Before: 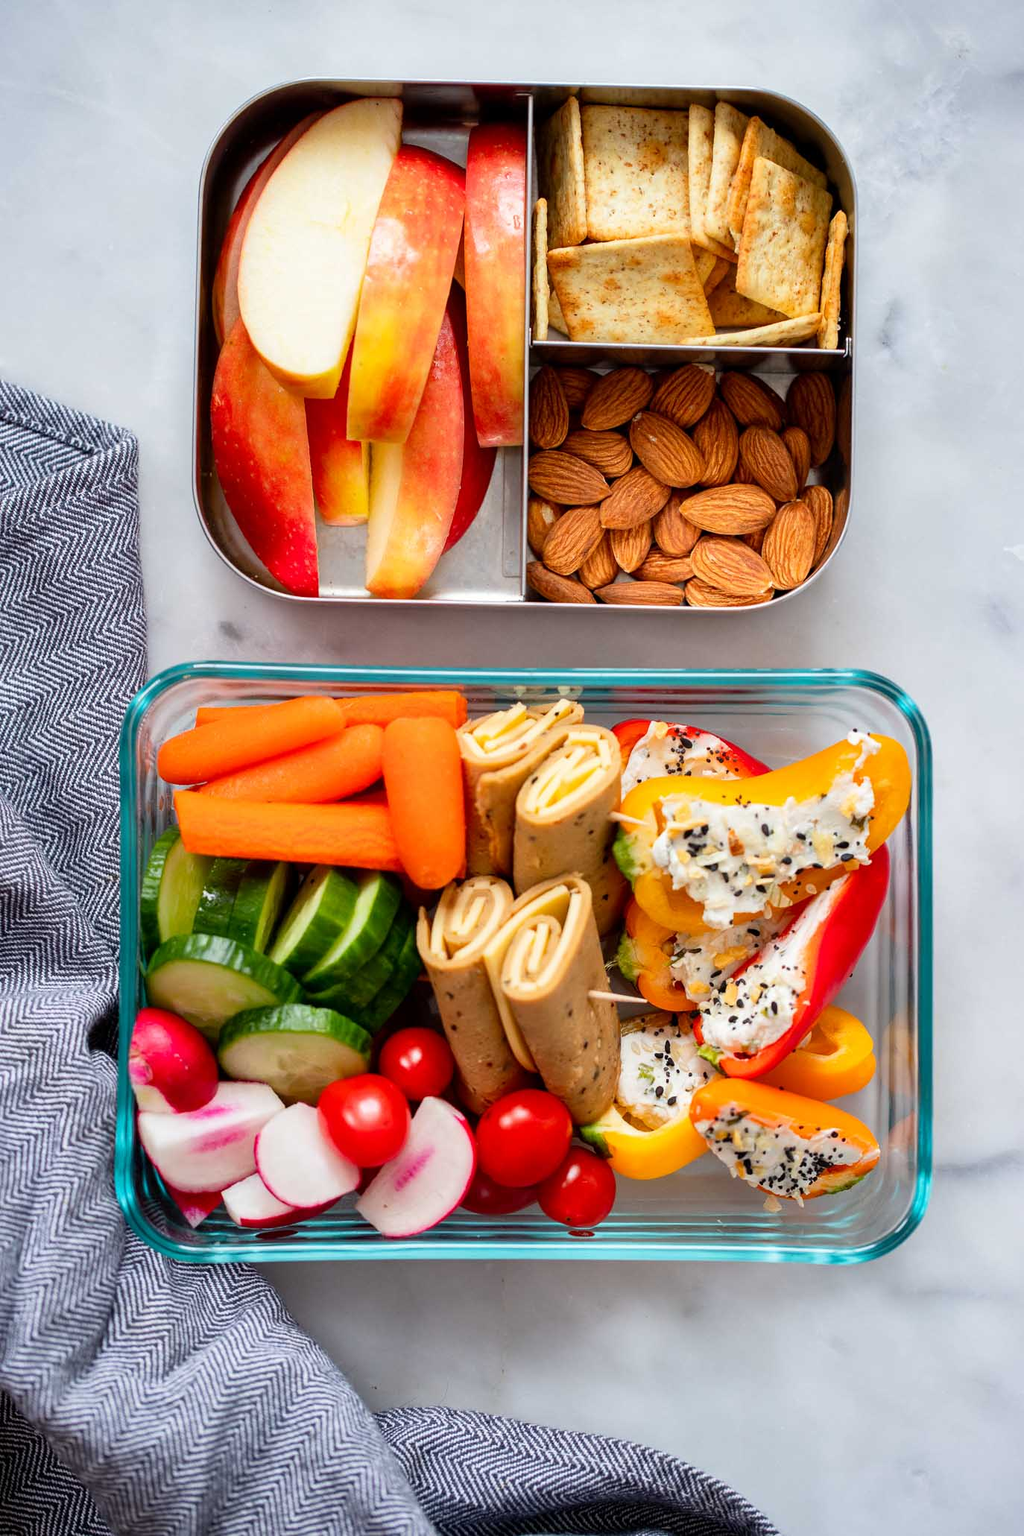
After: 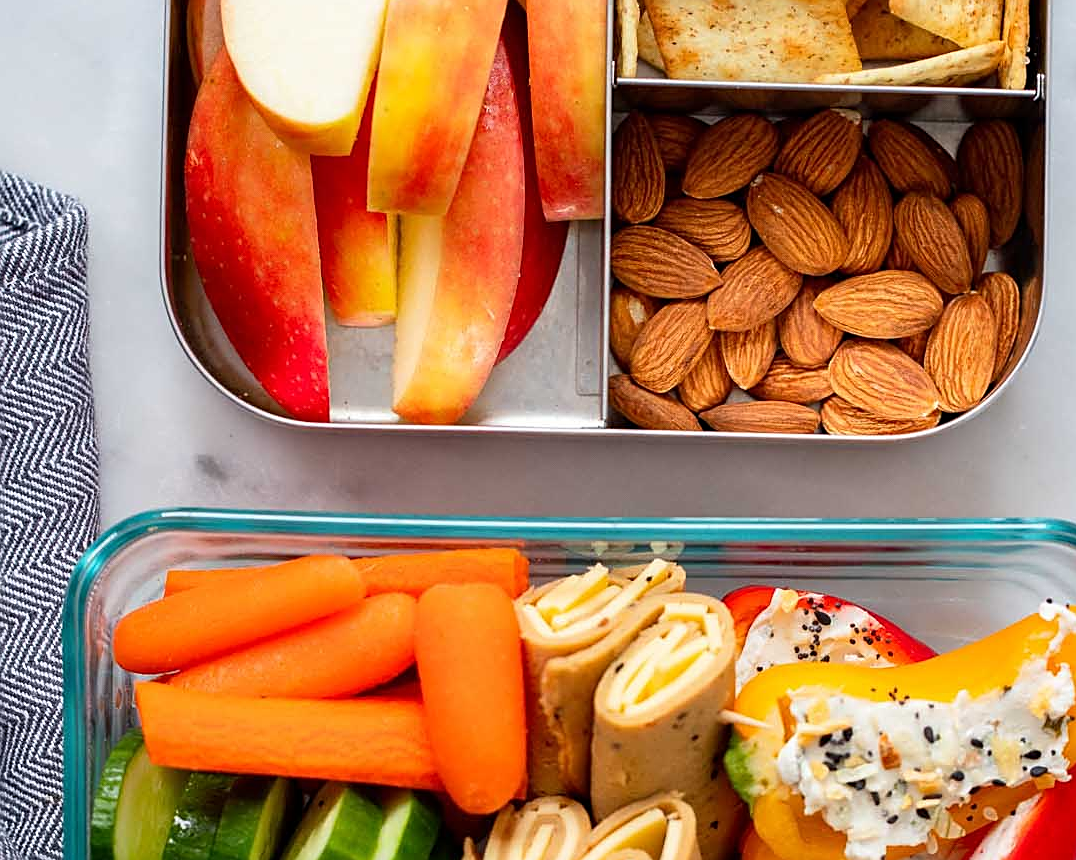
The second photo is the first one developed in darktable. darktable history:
sharpen: on, module defaults
crop: left 7.186%, top 18.405%, right 14.501%, bottom 39.839%
